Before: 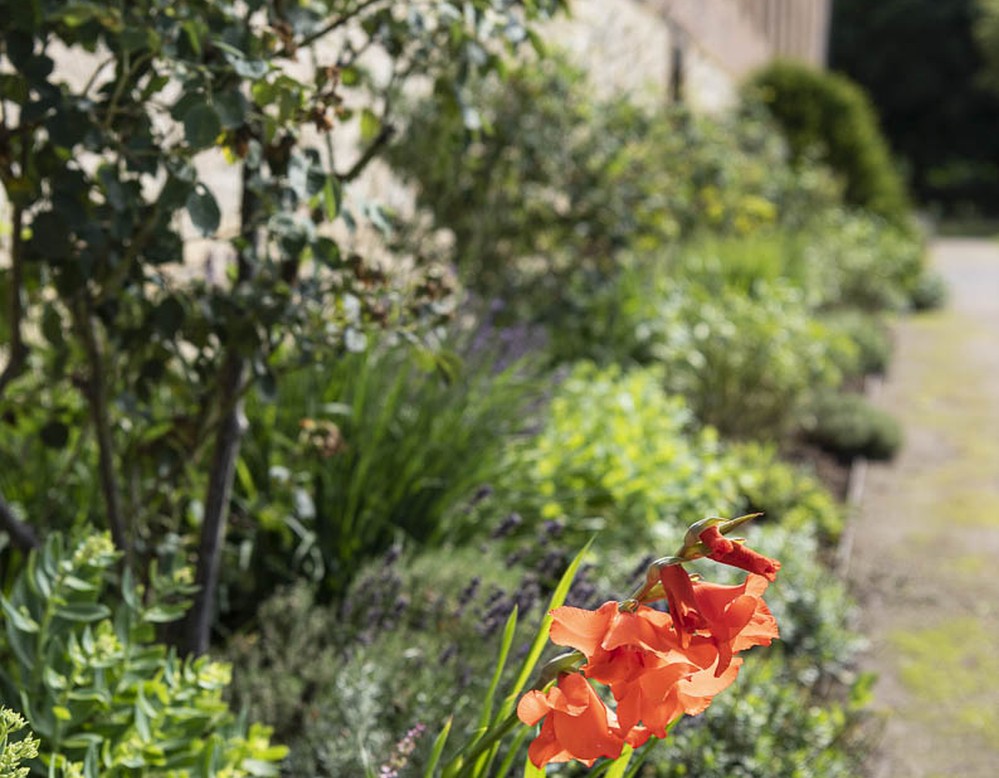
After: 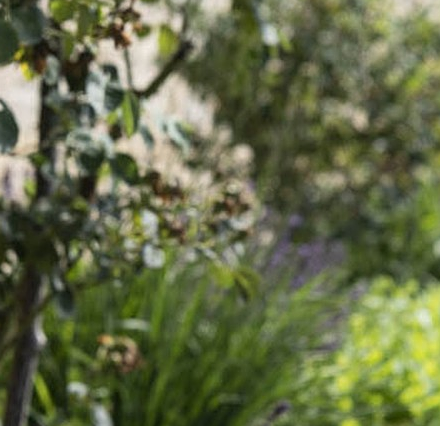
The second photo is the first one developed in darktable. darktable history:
crop: left 20.248%, top 10.86%, right 35.675%, bottom 34.321%
sharpen: radius 1.272, amount 0.305, threshold 0
